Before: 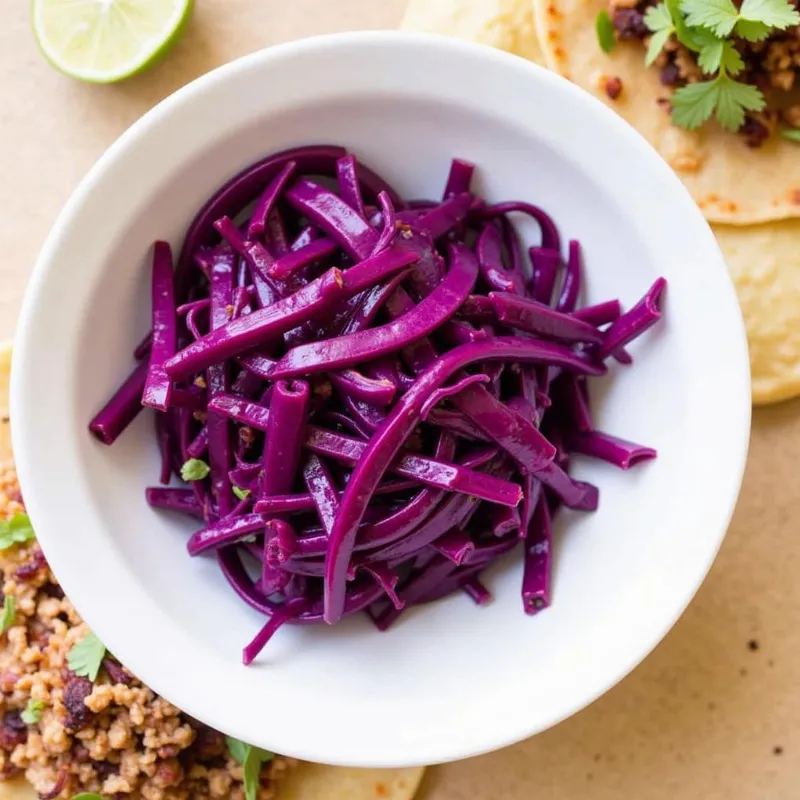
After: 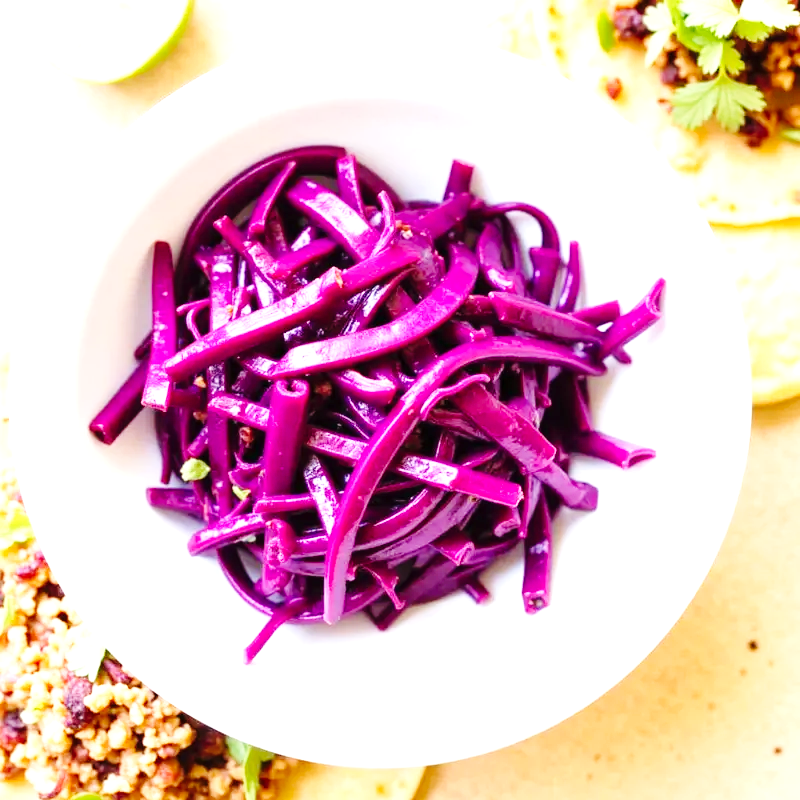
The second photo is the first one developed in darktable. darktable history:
exposure: black level correction 0, exposure 1.291 EV, compensate exposure bias true, compensate highlight preservation false
base curve: curves: ch0 [(0, 0) (0.036, 0.025) (0.121, 0.166) (0.206, 0.329) (0.605, 0.79) (1, 1)], preserve colors none
